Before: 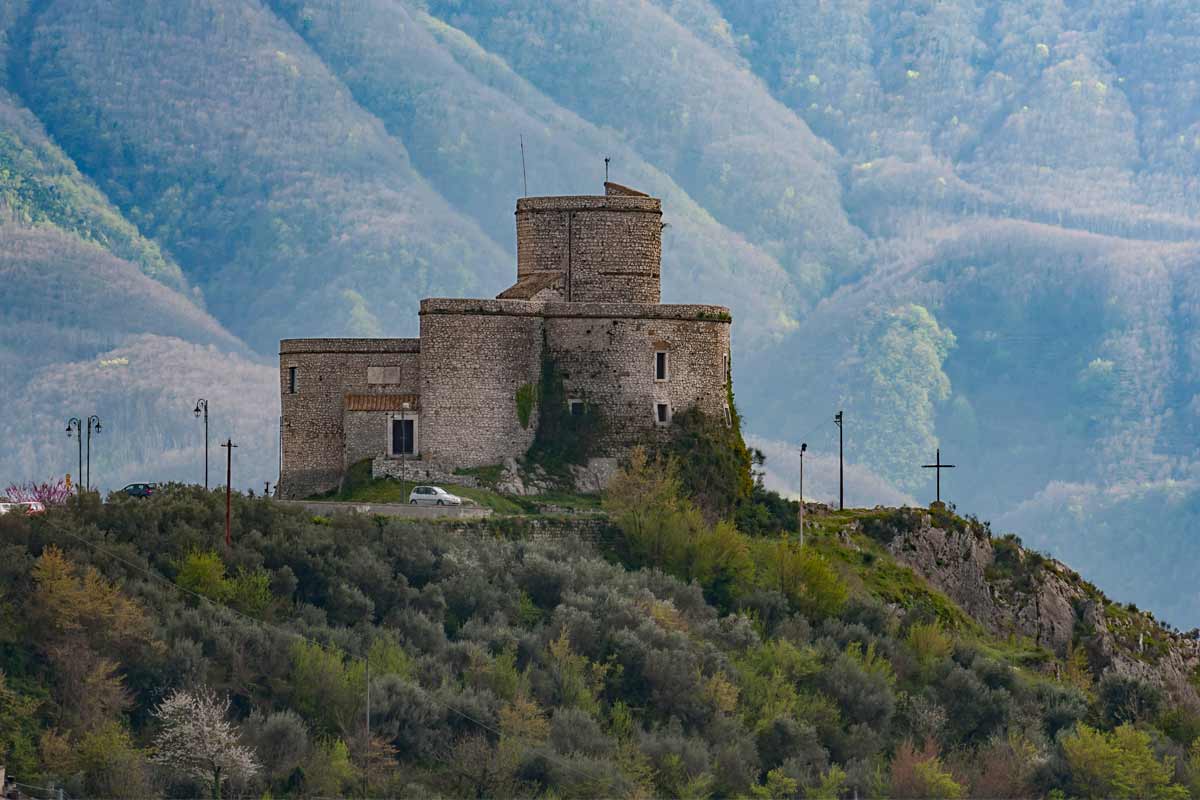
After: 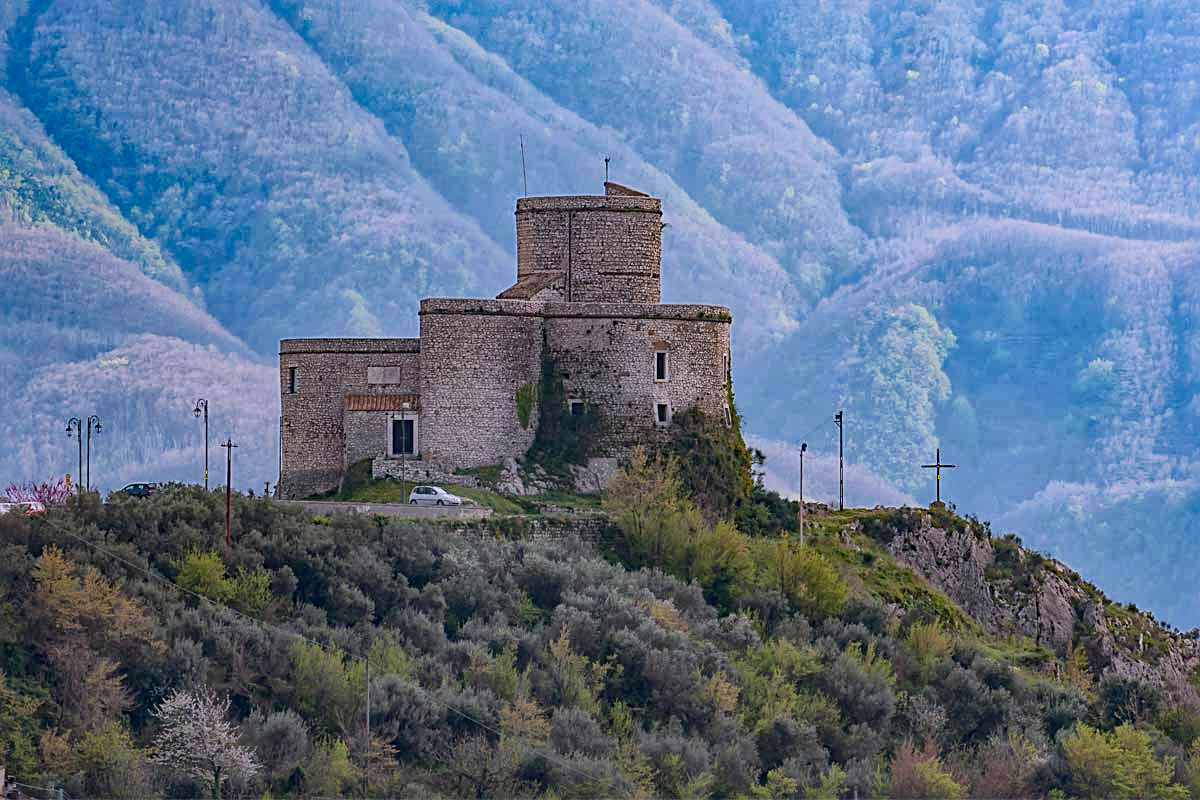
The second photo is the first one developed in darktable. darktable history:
sharpen: on, module defaults
global tonemap: drago (1, 100), detail 1
color calibration: output R [0.999, 0.026, -0.11, 0], output G [-0.019, 1.037, -0.099, 0], output B [0.022, -0.023, 0.902, 0], illuminant custom, x 0.367, y 0.392, temperature 4437.75 K, clip negative RGB from gamut false
